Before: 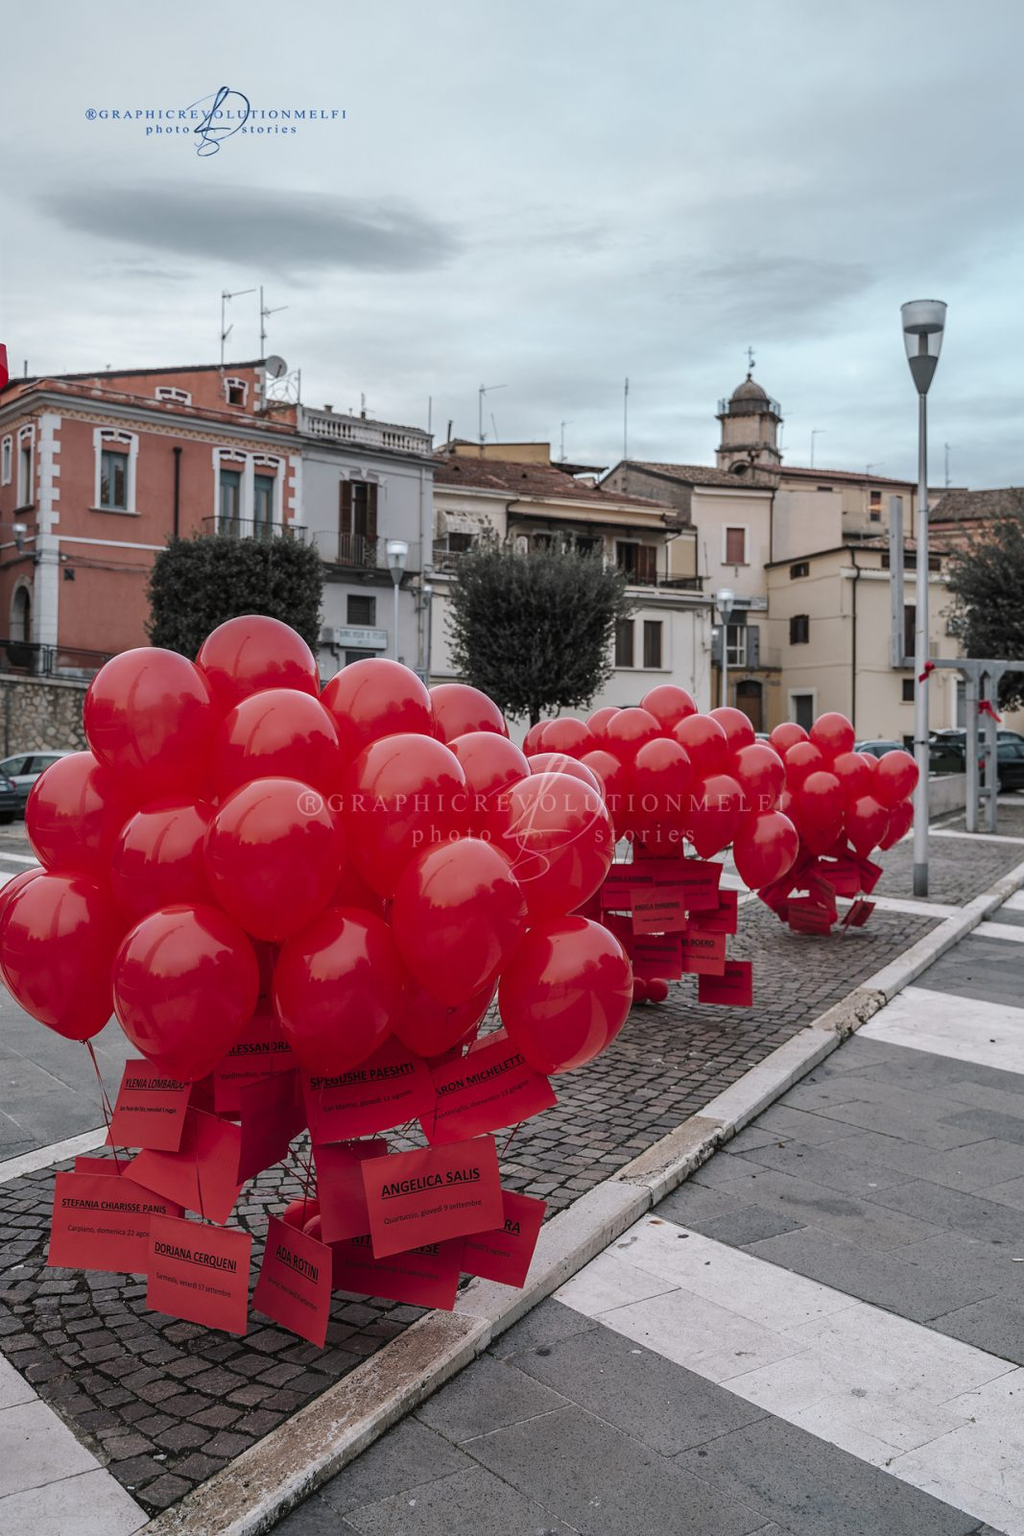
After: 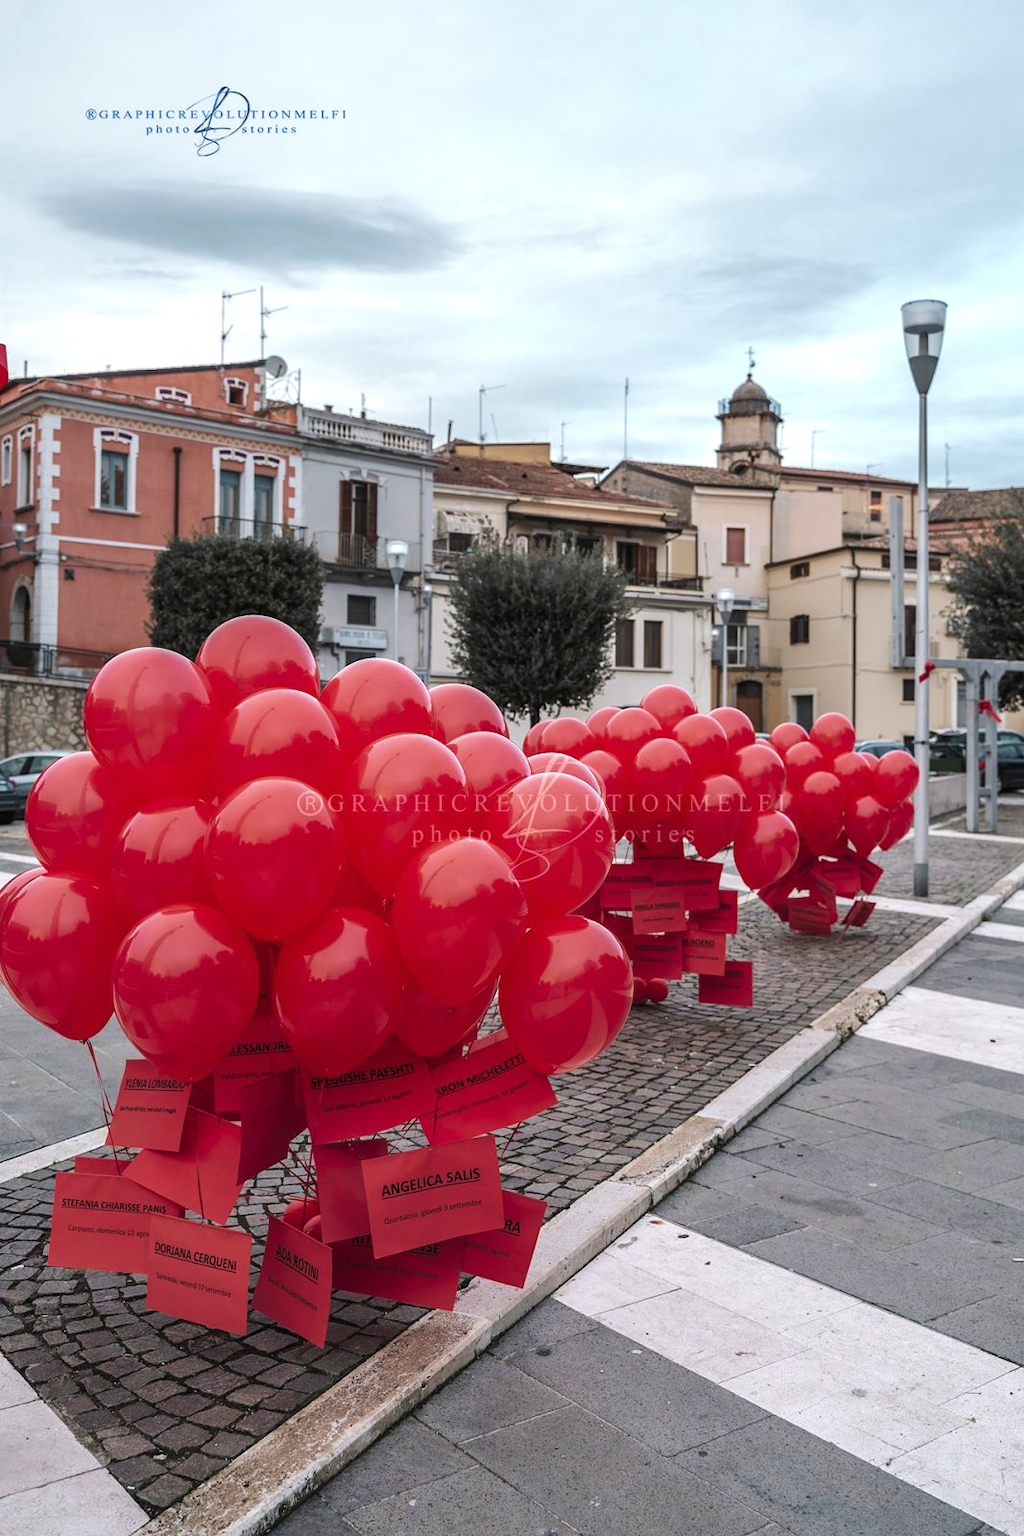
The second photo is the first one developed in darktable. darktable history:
exposure: exposure 0.426 EV, compensate highlight preservation false
velvia: on, module defaults
